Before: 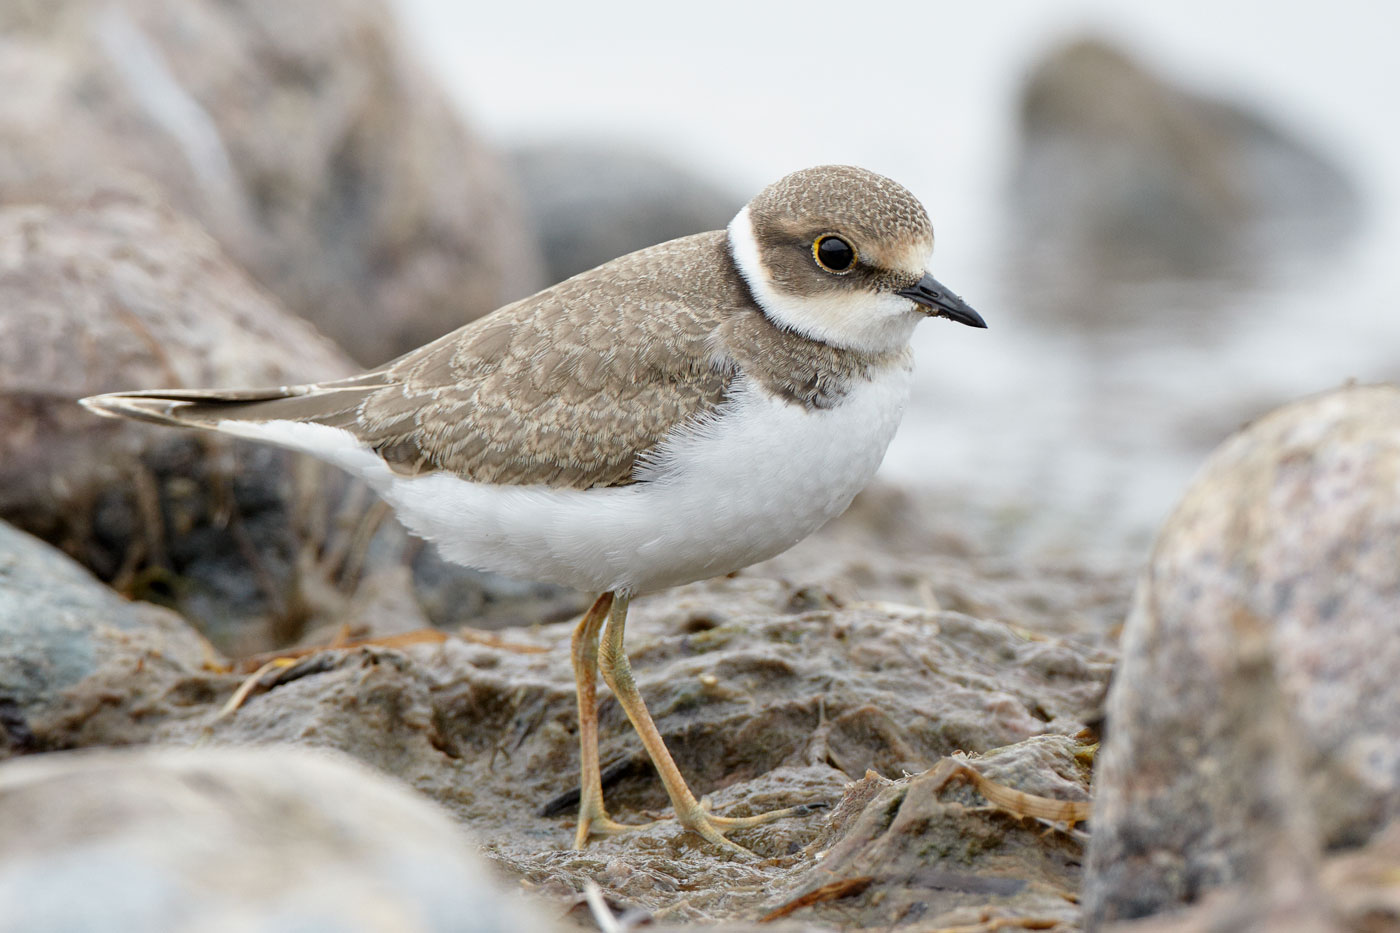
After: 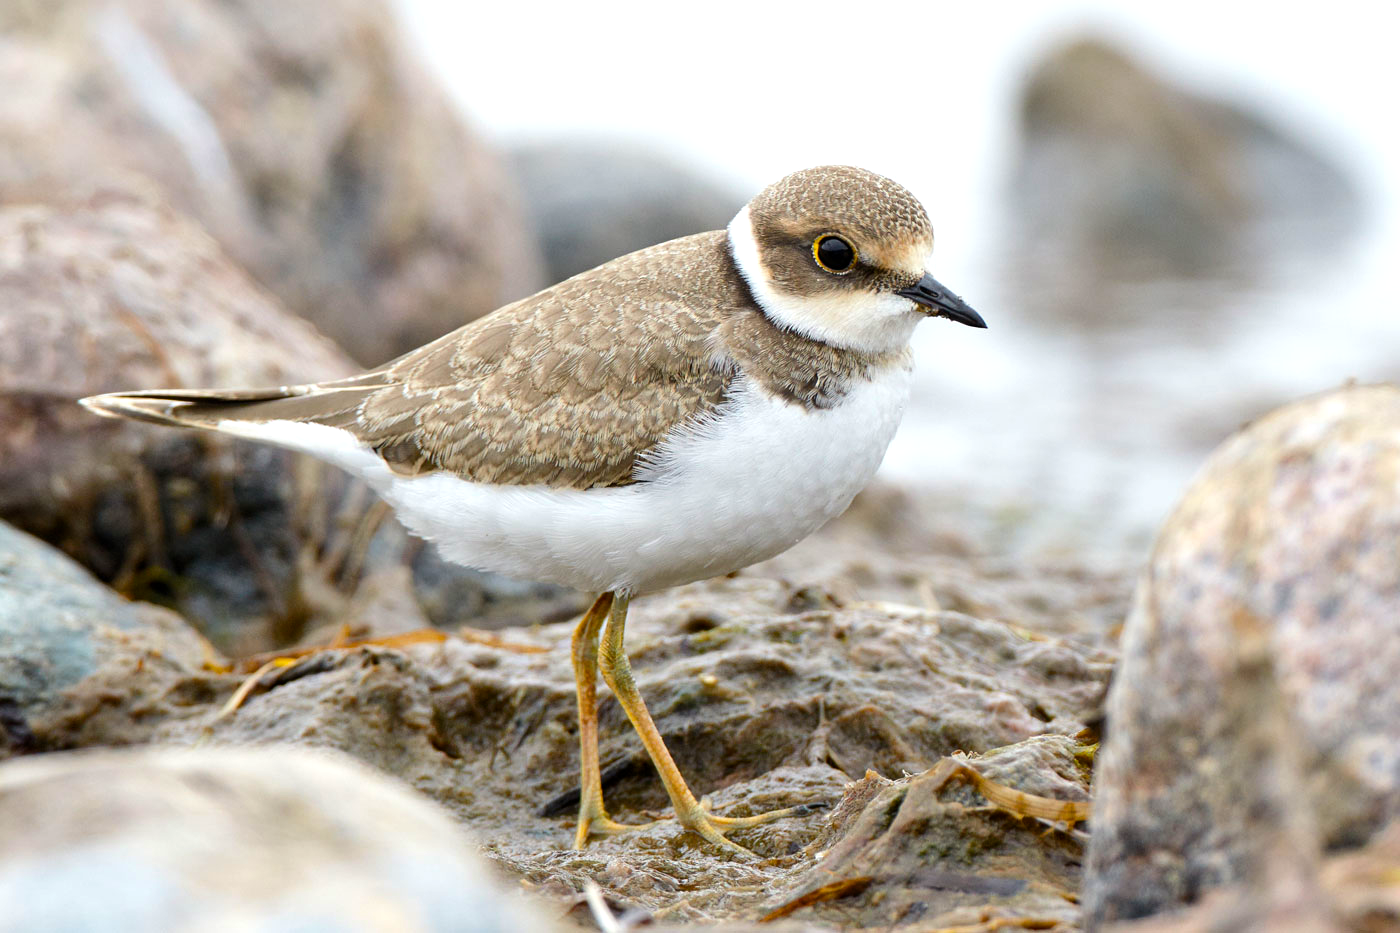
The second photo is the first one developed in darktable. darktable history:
tone equalizer: -8 EV -0.417 EV, -7 EV -0.389 EV, -6 EV -0.333 EV, -5 EV -0.222 EV, -3 EV 0.222 EV, -2 EV 0.333 EV, -1 EV 0.389 EV, +0 EV 0.417 EV, edges refinement/feathering 500, mask exposure compensation -1.57 EV, preserve details no
color balance rgb: linear chroma grading › global chroma 15%, perceptual saturation grading › global saturation 30%
